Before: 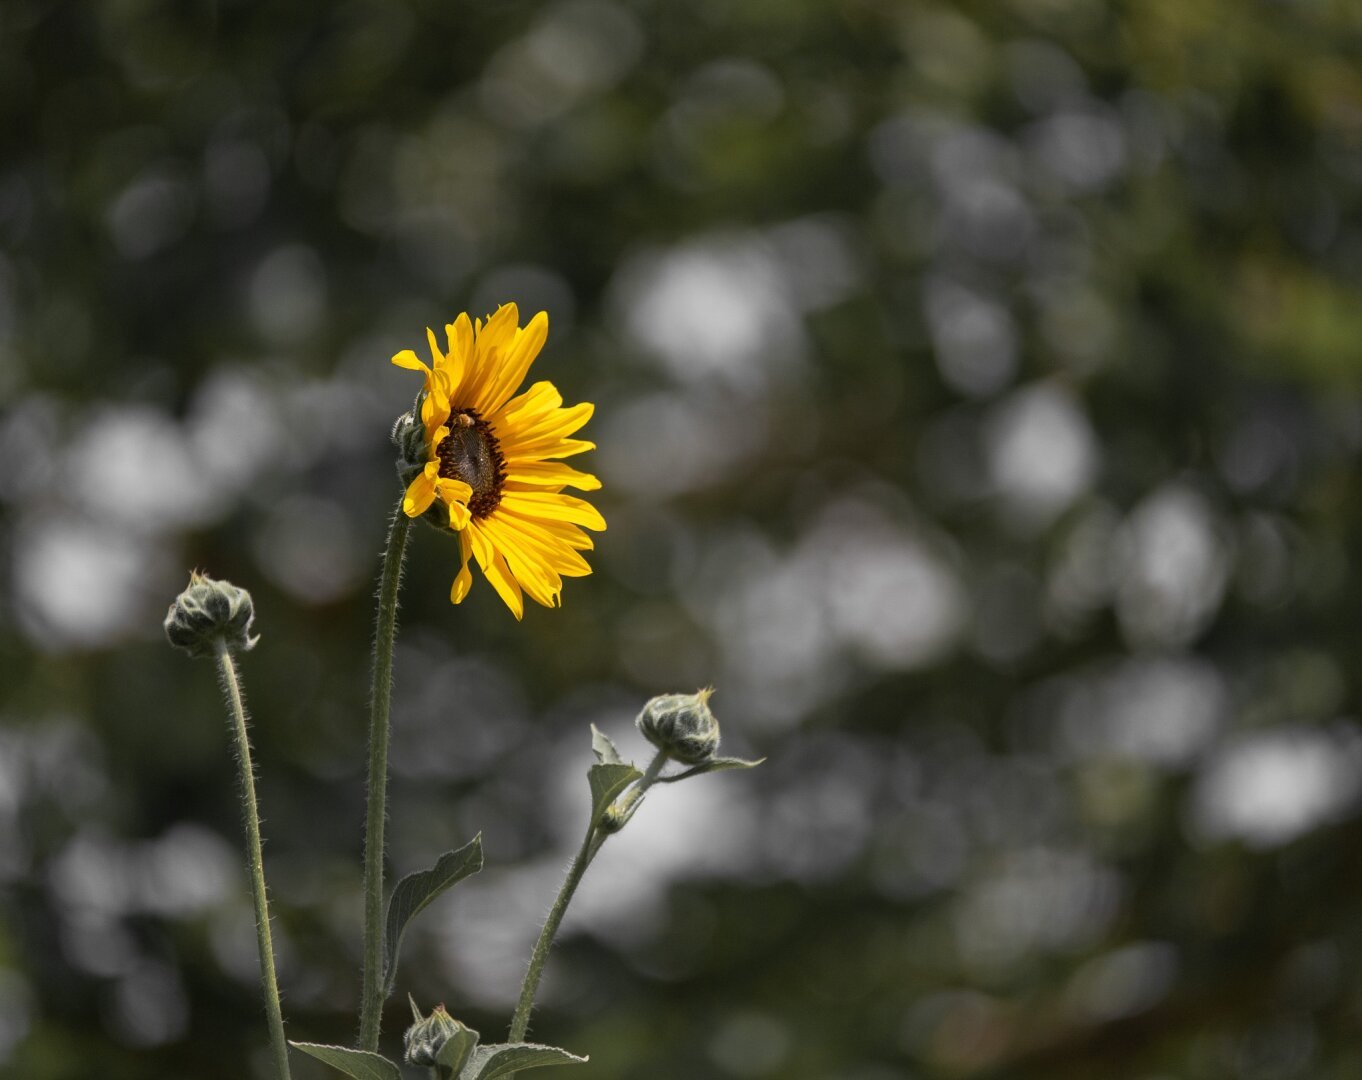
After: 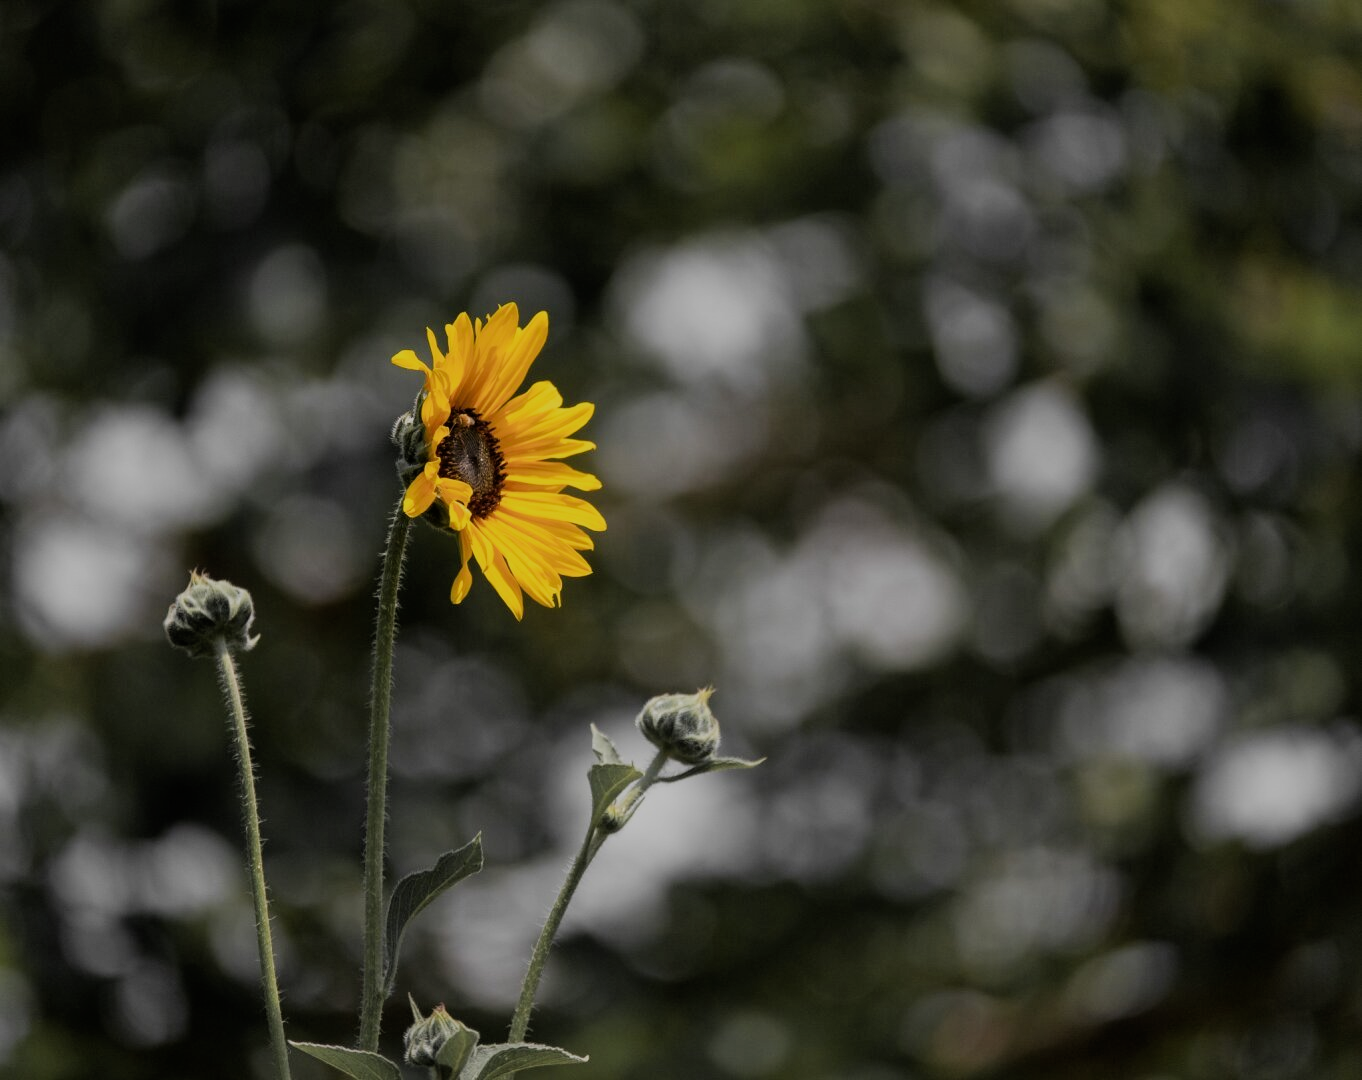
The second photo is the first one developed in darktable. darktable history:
filmic rgb: black relative exposure -7.15 EV, white relative exposure 5.35 EV, threshold 5.96 EV, hardness 3.02, enable highlight reconstruction true
